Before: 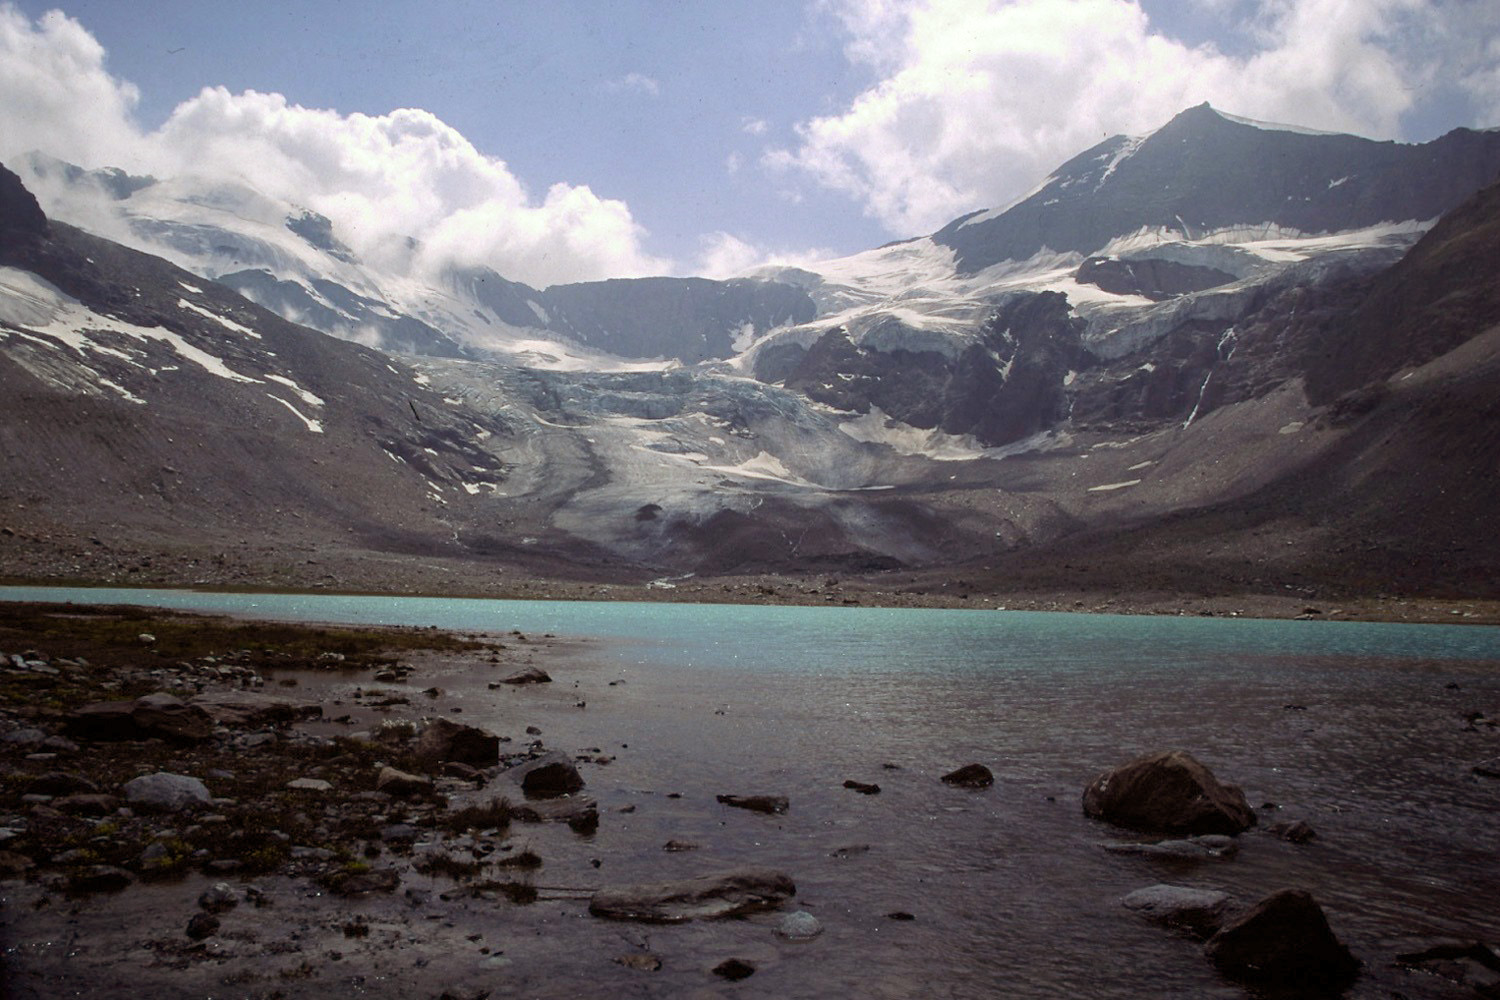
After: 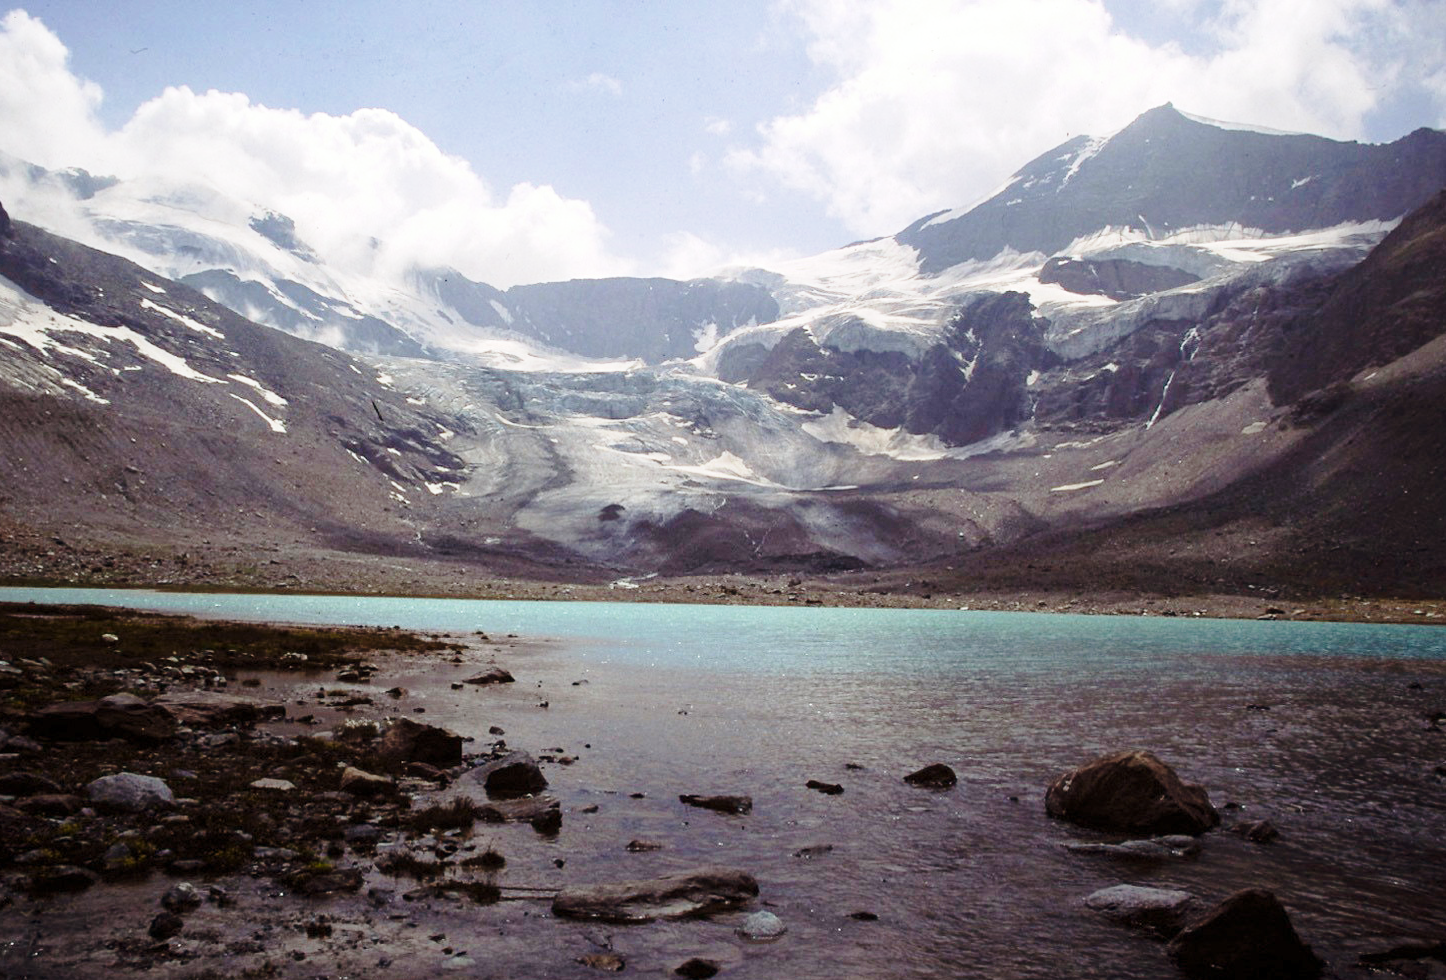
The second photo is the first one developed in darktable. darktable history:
crop and rotate: left 2.489%, right 1.093%, bottom 1.94%
base curve: curves: ch0 [(0, 0) (0.028, 0.03) (0.121, 0.232) (0.46, 0.748) (0.859, 0.968) (1, 1)], preserve colors none
